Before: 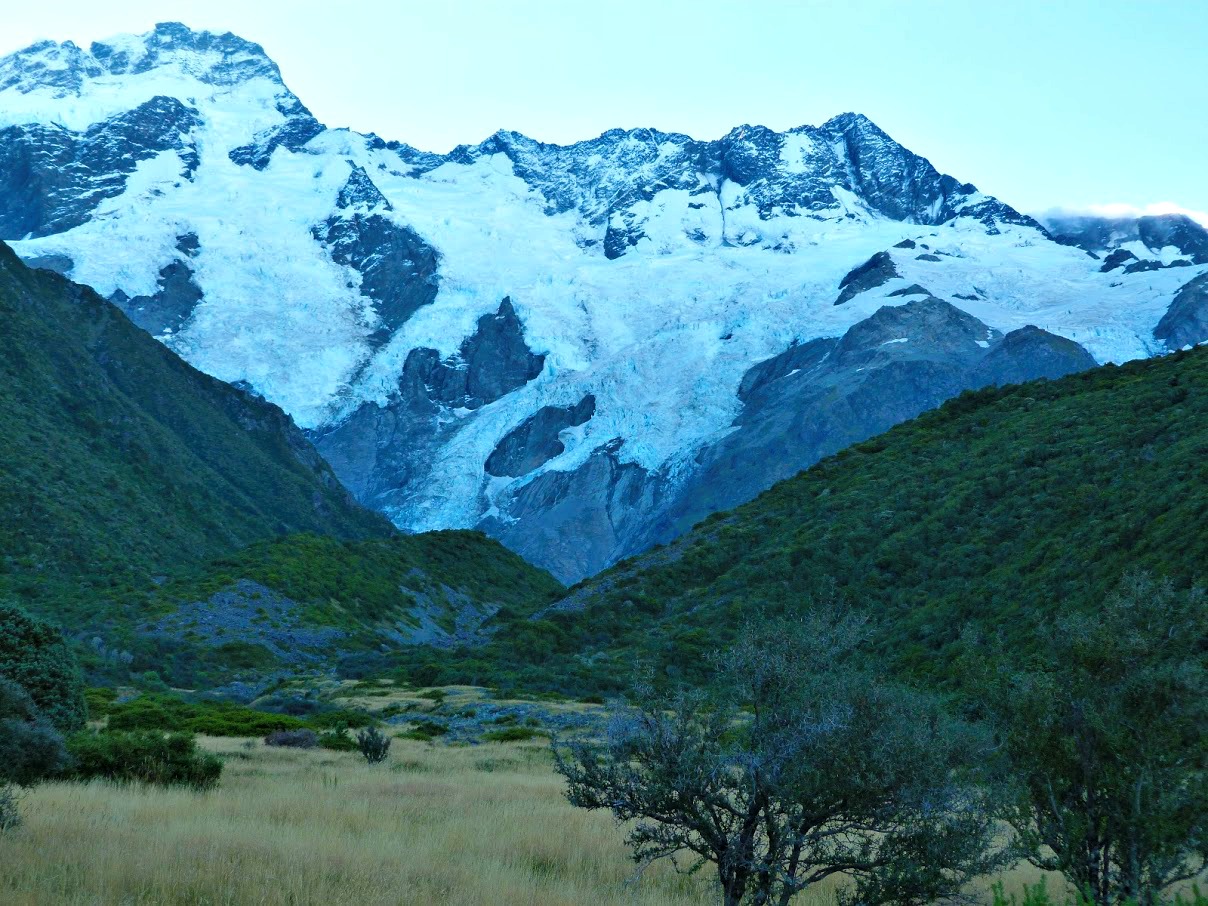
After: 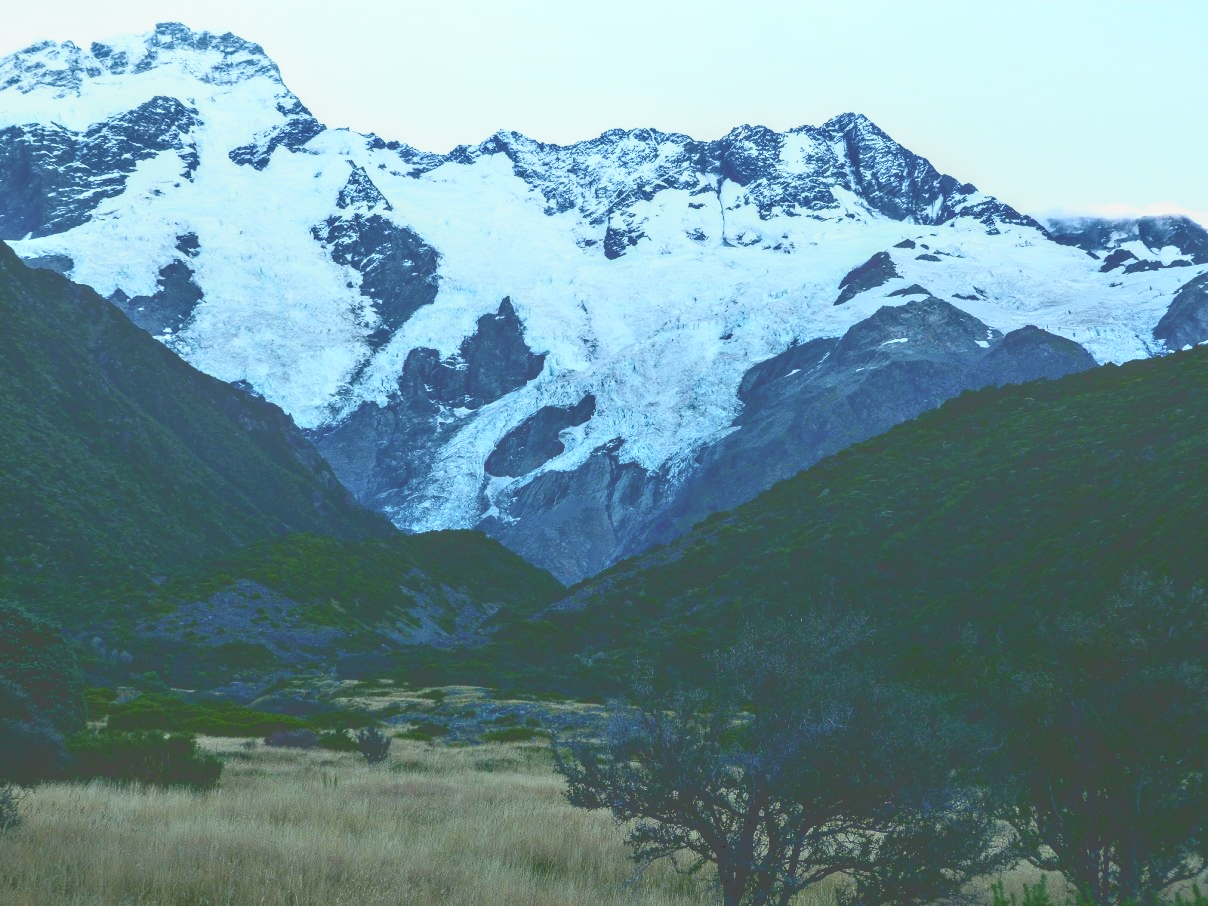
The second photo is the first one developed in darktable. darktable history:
local contrast: highlights 5%, shadows 5%, detail 134%
tone curve: curves: ch0 [(0, 0) (0.003, 0.334) (0.011, 0.338) (0.025, 0.338) (0.044, 0.338) (0.069, 0.339) (0.1, 0.342) (0.136, 0.343) (0.177, 0.349) (0.224, 0.36) (0.277, 0.385) (0.335, 0.42) (0.399, 0.465) (0.468, 0.535) (0.543, 0.632) (0.623, 0.73) (0.709, 0.814) (0.801, 0.879) (0.898, 0.935) (1, 1)], color space Lab, independent channels, preserve colors none
contrast brightness saturation: saturation -0.157
shadows and highlights: shadows -63.29, white point adjustment -5.07, highlights 60.06
exposure: exposure -0.318 EV, compensate exposure bias true, compensate highlight preservation false
